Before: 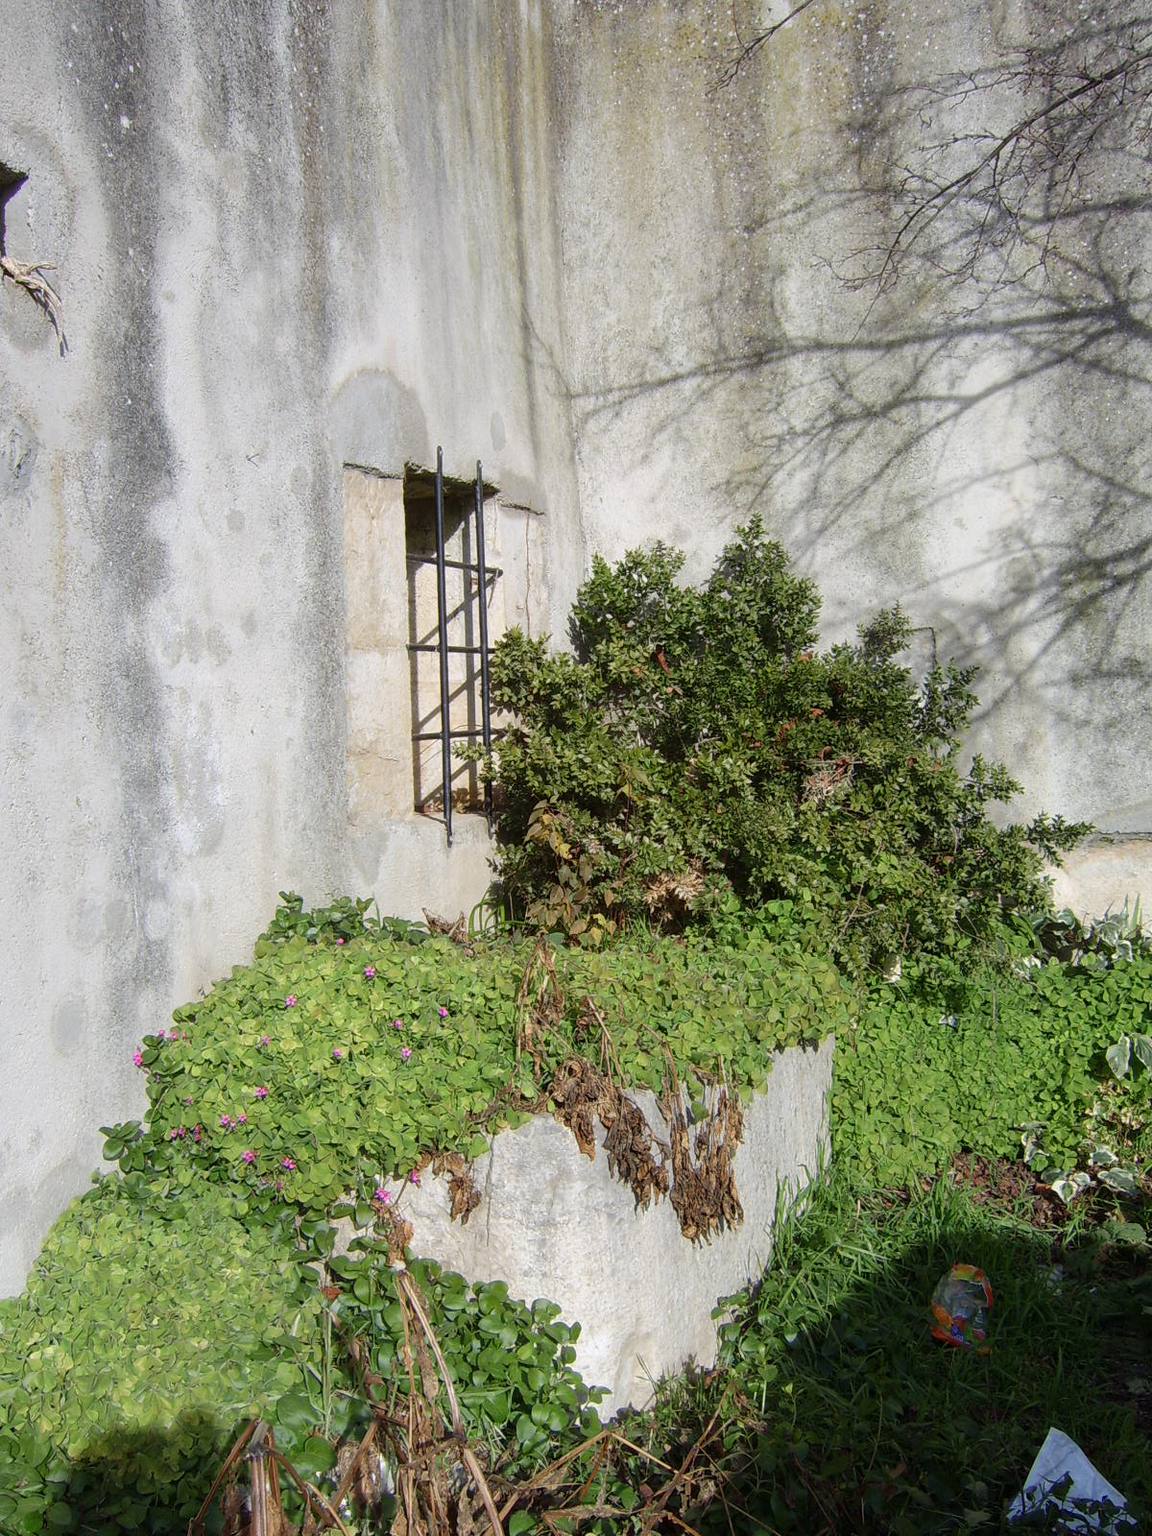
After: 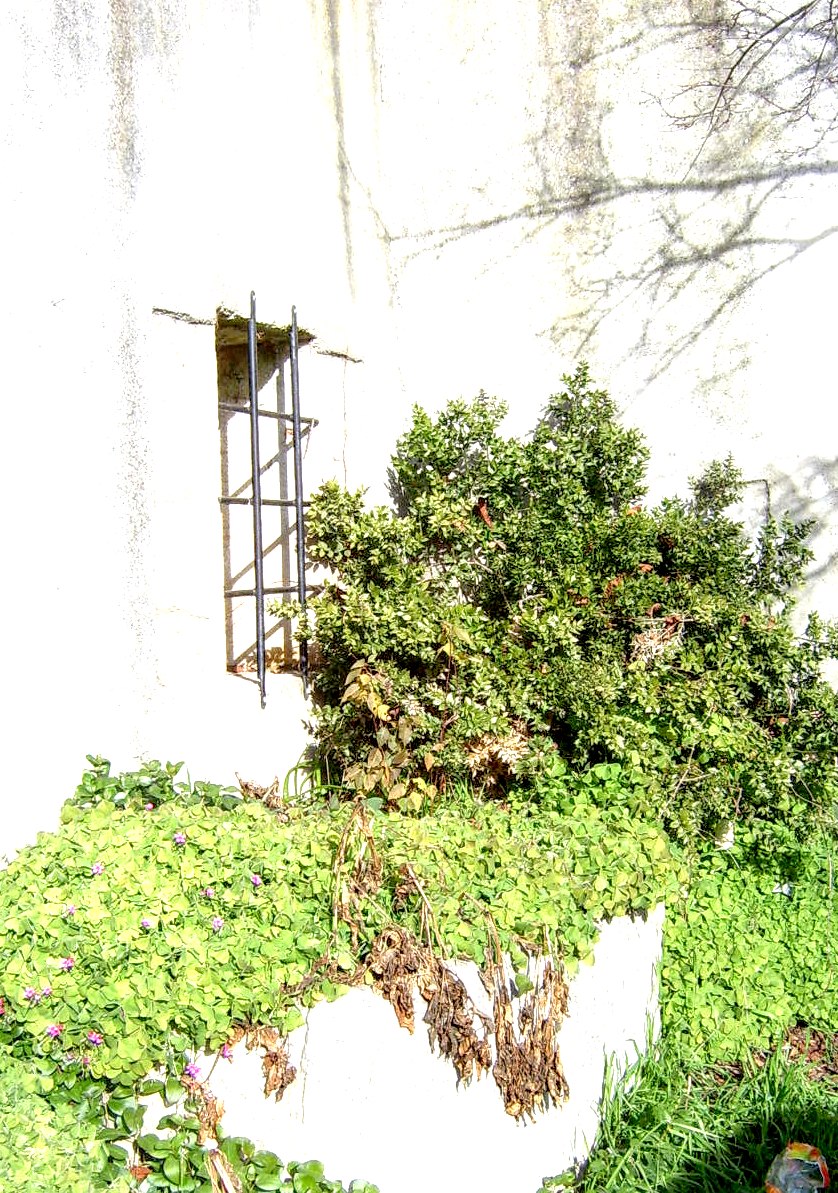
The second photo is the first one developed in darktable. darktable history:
crop and rotate: left 17.136%, top 10.879%, right 13.025%, bottom 14.527%
exposure: black level correction 0.009, exposure 1.429 EV, compensate highlight preservation false
local contrast: on, module defaults
